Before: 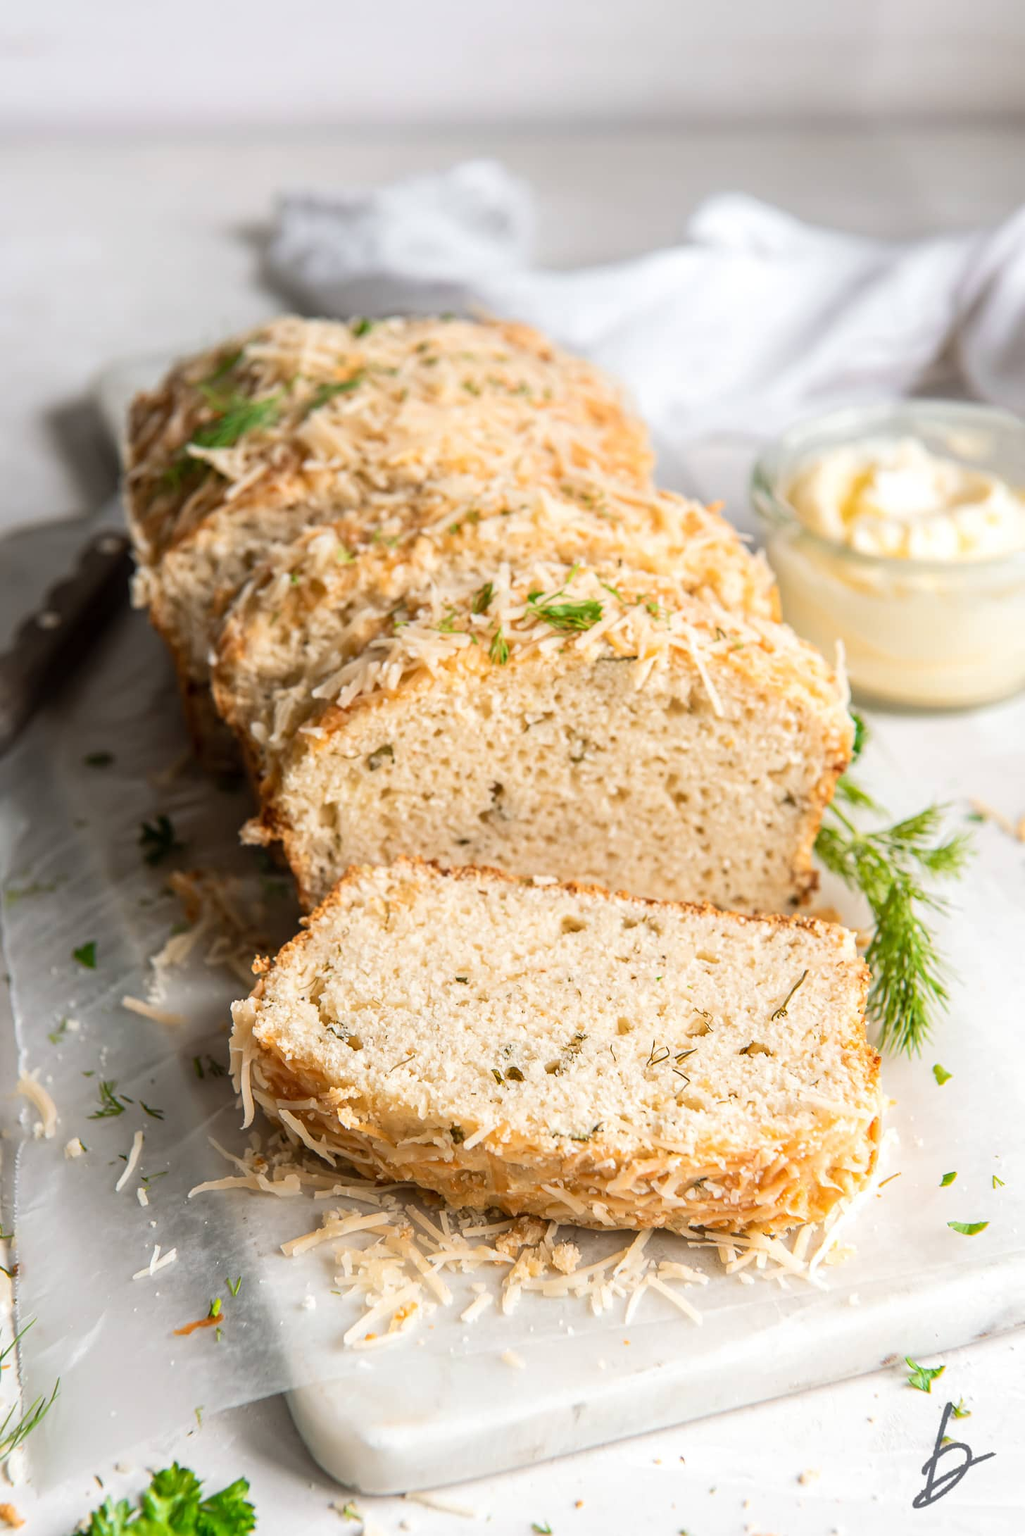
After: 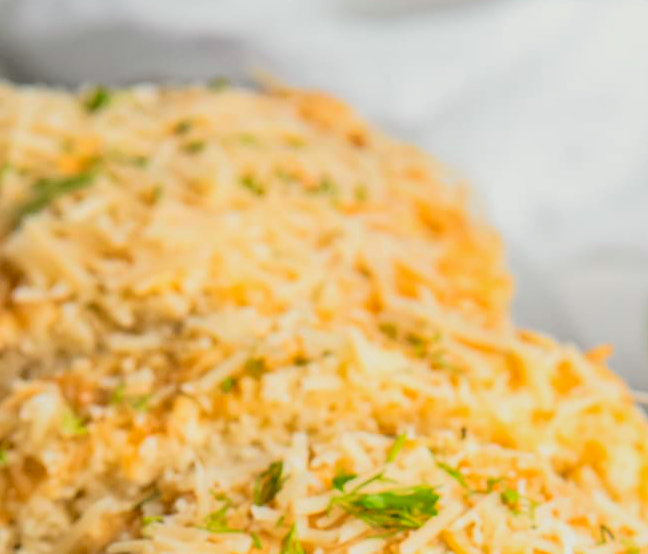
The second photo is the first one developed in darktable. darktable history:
tone curve: curves: ch0 [(0, 0.03) (0.113, 0.087) (0.207, 0.184) (0.515, 0.612) (0.712, 0.793) (1, 0.946)]; ch1 [(0, 0) (0.172, 0.123) (0.317, 0.279) (0.407, 0.401) (0.476, 0.482) (0.505, 0.499) (0.534, 0.534) (0.632, 0.645) (0.726, 0.745) (1, 1)]; ch2 [(0, 0) (0.411, 0.424) (0.476, 0.492) (0.521, 0.524) (0.541, 0.559) (0.65, 0.699) (1, 1)], color space Lab, independent channels, preserve colors none
shadows and highlights: on, module defaults
crop: left 28.696%, top 16.822%, right 26.748%, bottom 57.766%
